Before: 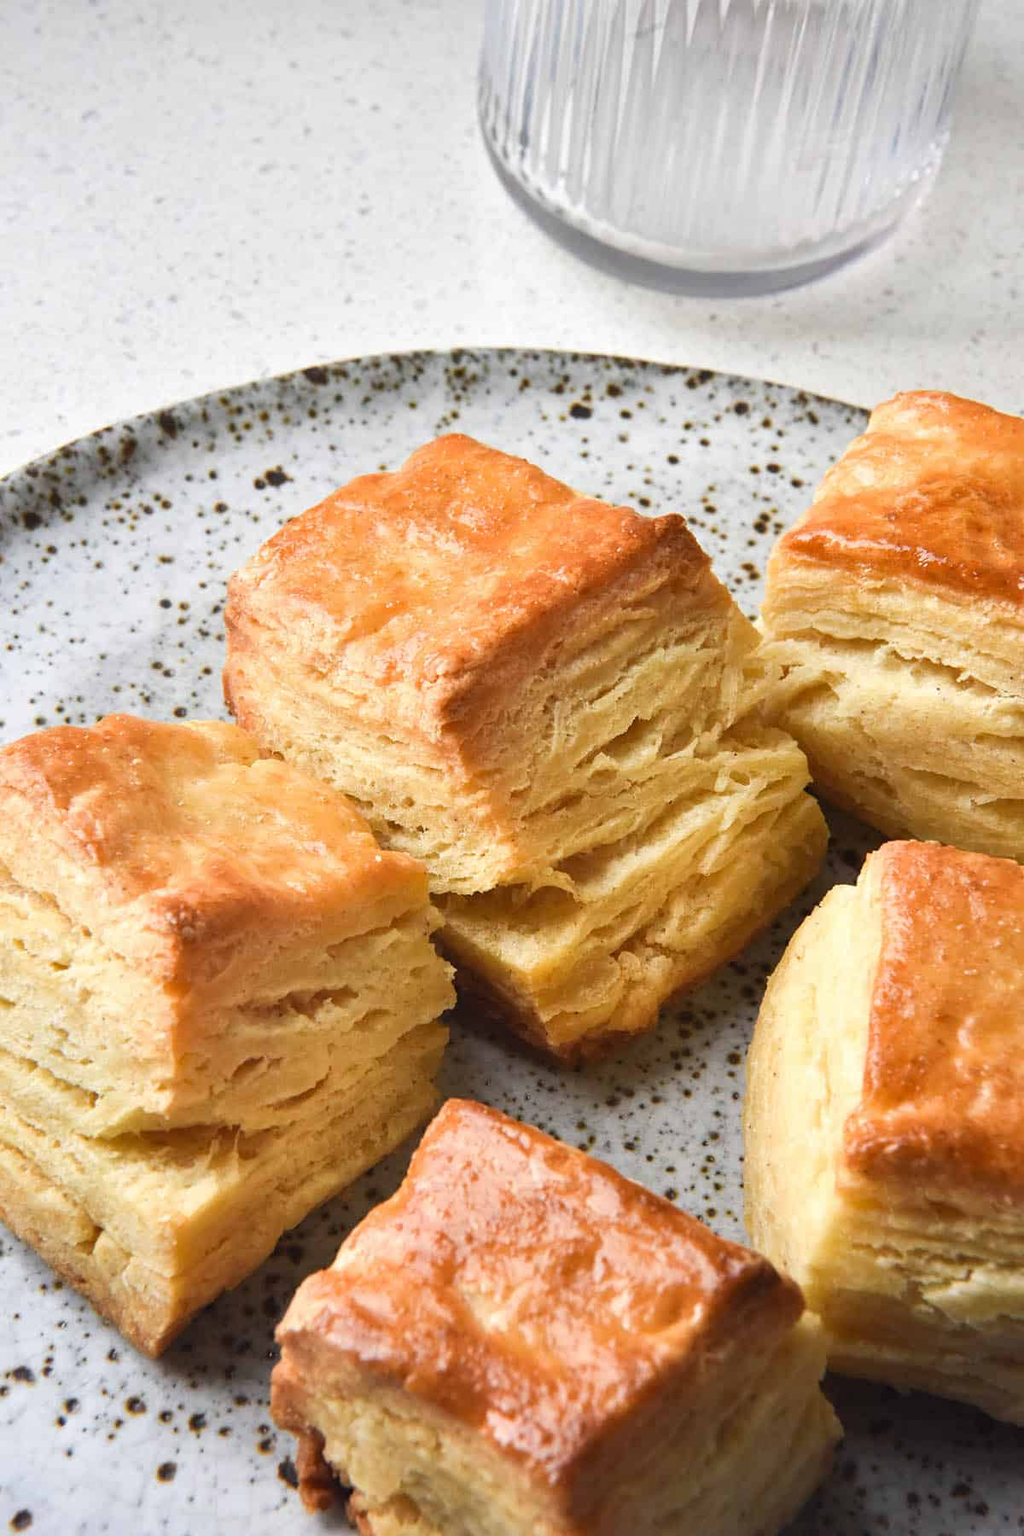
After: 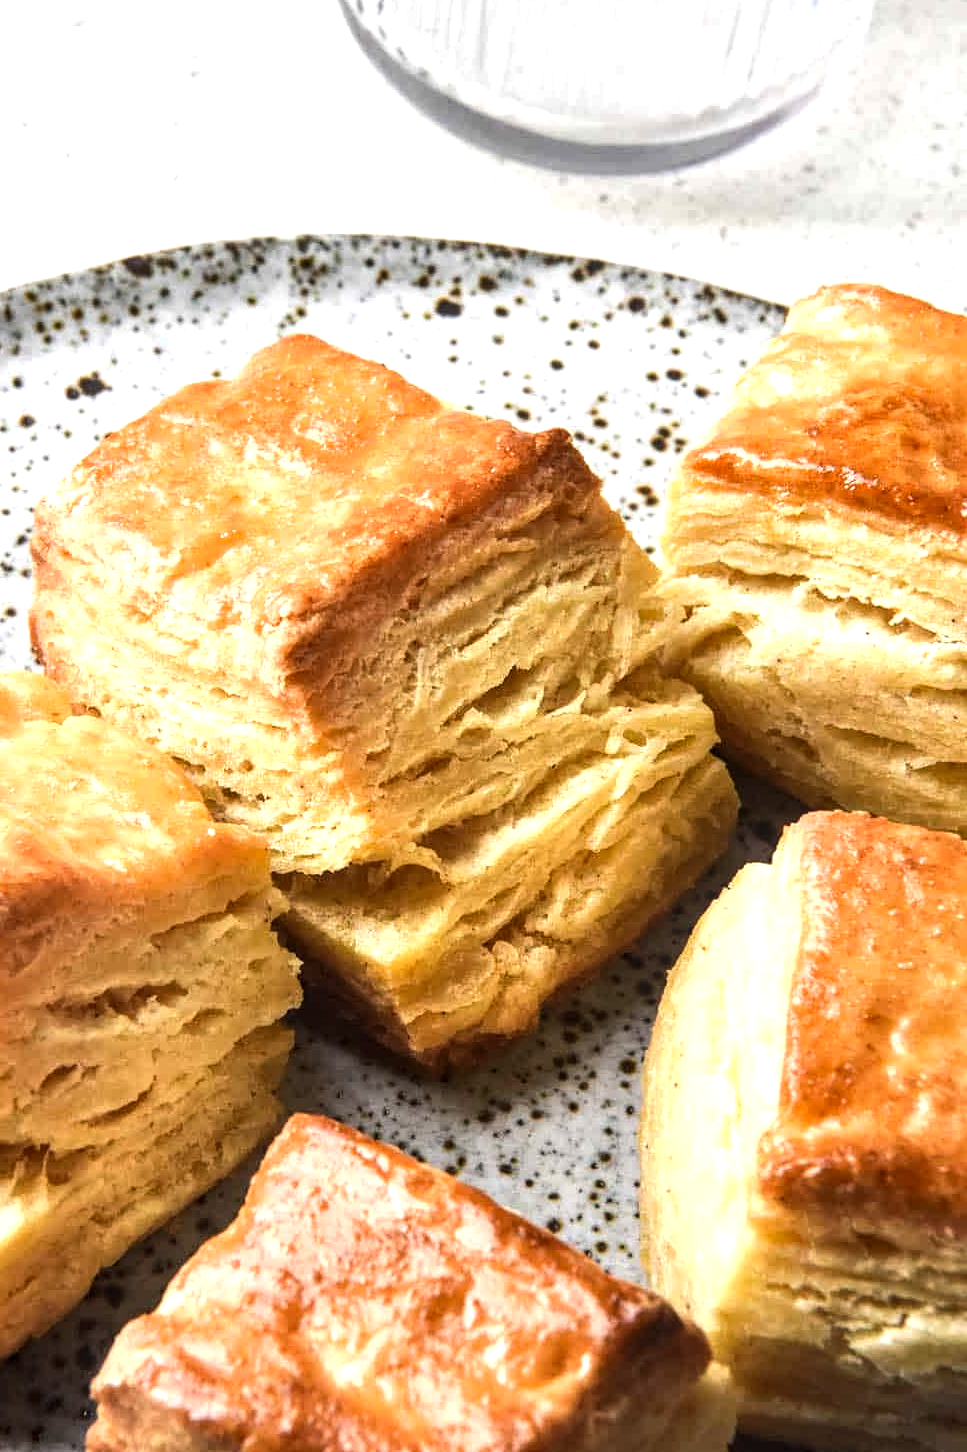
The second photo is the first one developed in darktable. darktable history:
tone equalizer: -8 EV -0.718 EV, -7 EV -0.731 EV, -6 EV -0.602 EV, -5 EV -0.39 EV, -3 EV 0.393 EV, -2 EV 0.6 EV, -1 EV 0.682 EV, +0 EV 0.738 EV, edges refinement/feathering 500, mask exposure compensation -1.57 EV, preserve details no
local contrast: highlights 23%, detail 130%
crop: left 19.344%, top 9.671%, bottom 9.616%
